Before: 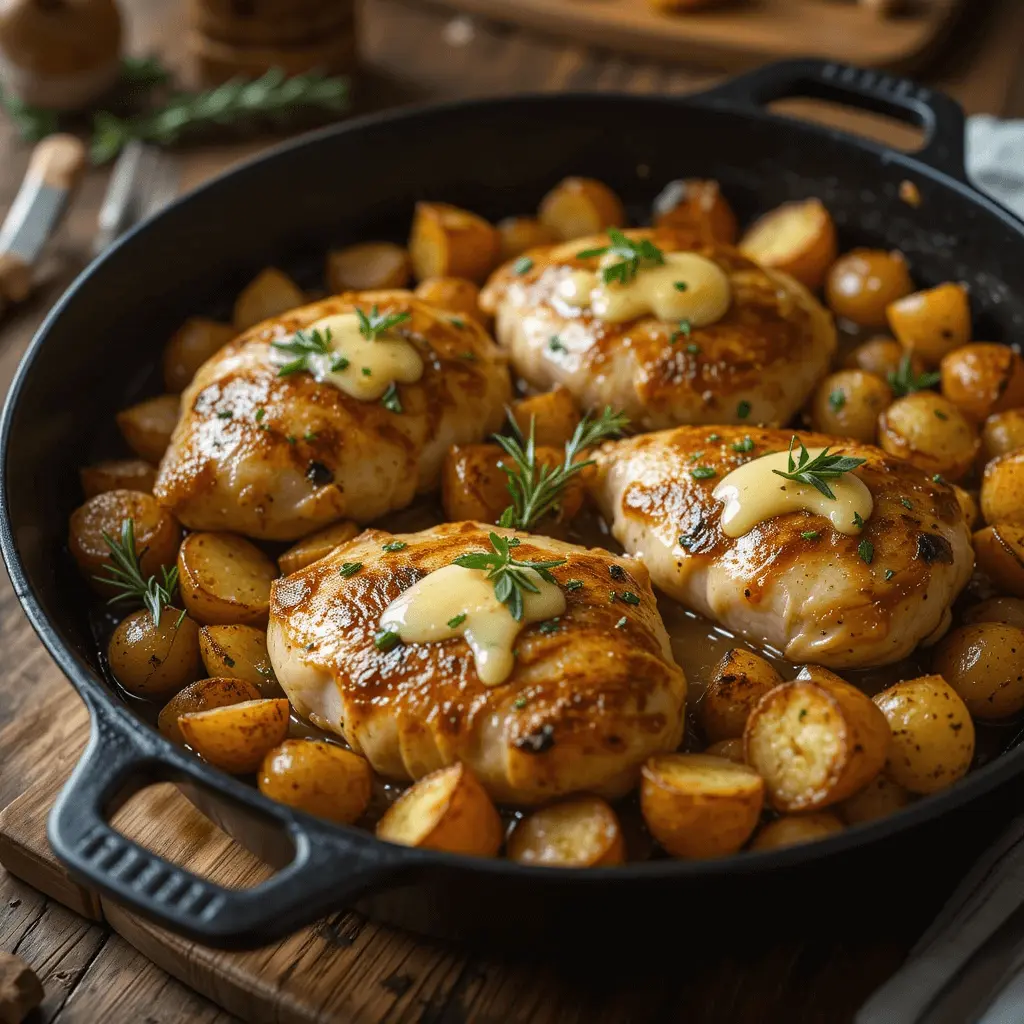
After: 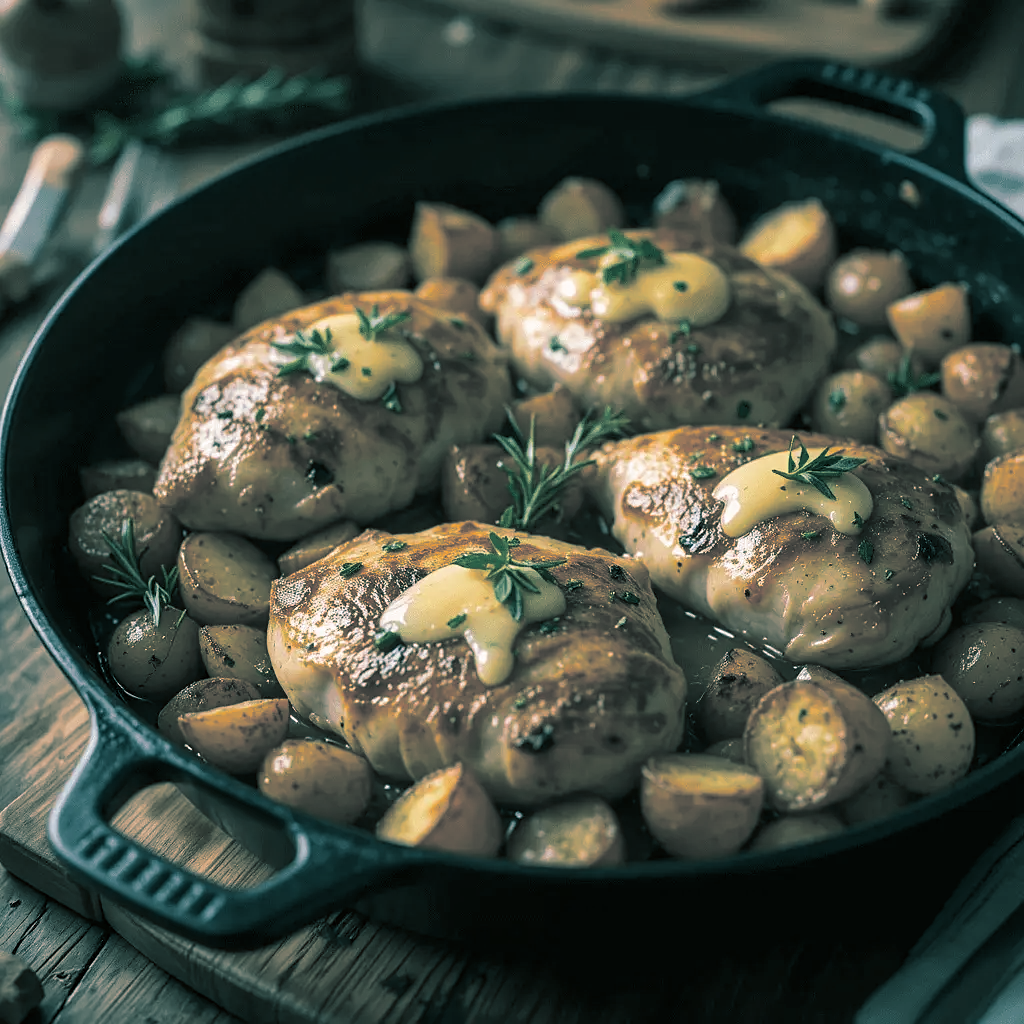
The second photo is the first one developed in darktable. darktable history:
color correction: highlights a* 3.12, highlights b* -1.55, shadows a* -0.101, shadows b* 2.52, saturation 0.98
split-toning: shadows › hue 186.43°, highlights › hue 49.29°, compress 30.29%
sharpen: amount 0.2
